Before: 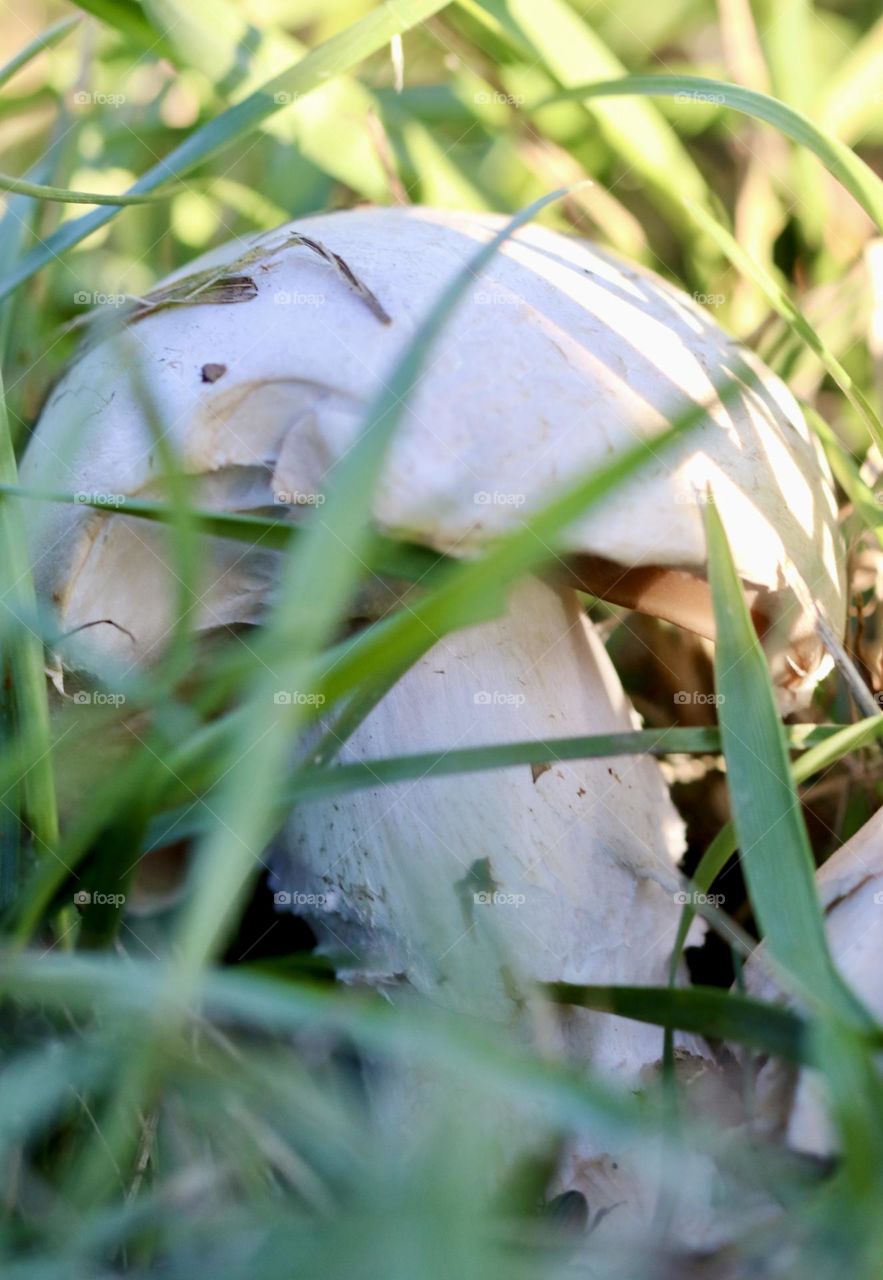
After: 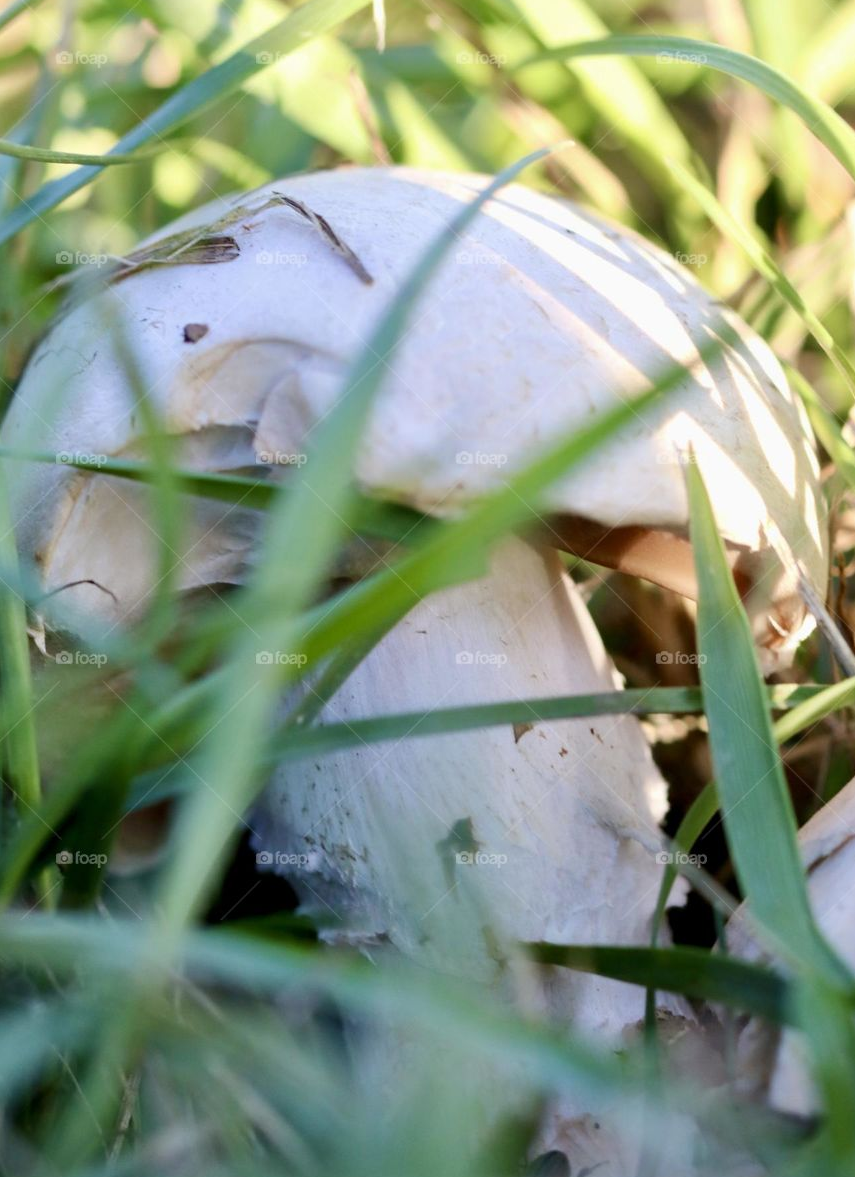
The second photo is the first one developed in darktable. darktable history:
crop: left 2.042%, top 3.154%, right 1.085%, bottom 4.831%
